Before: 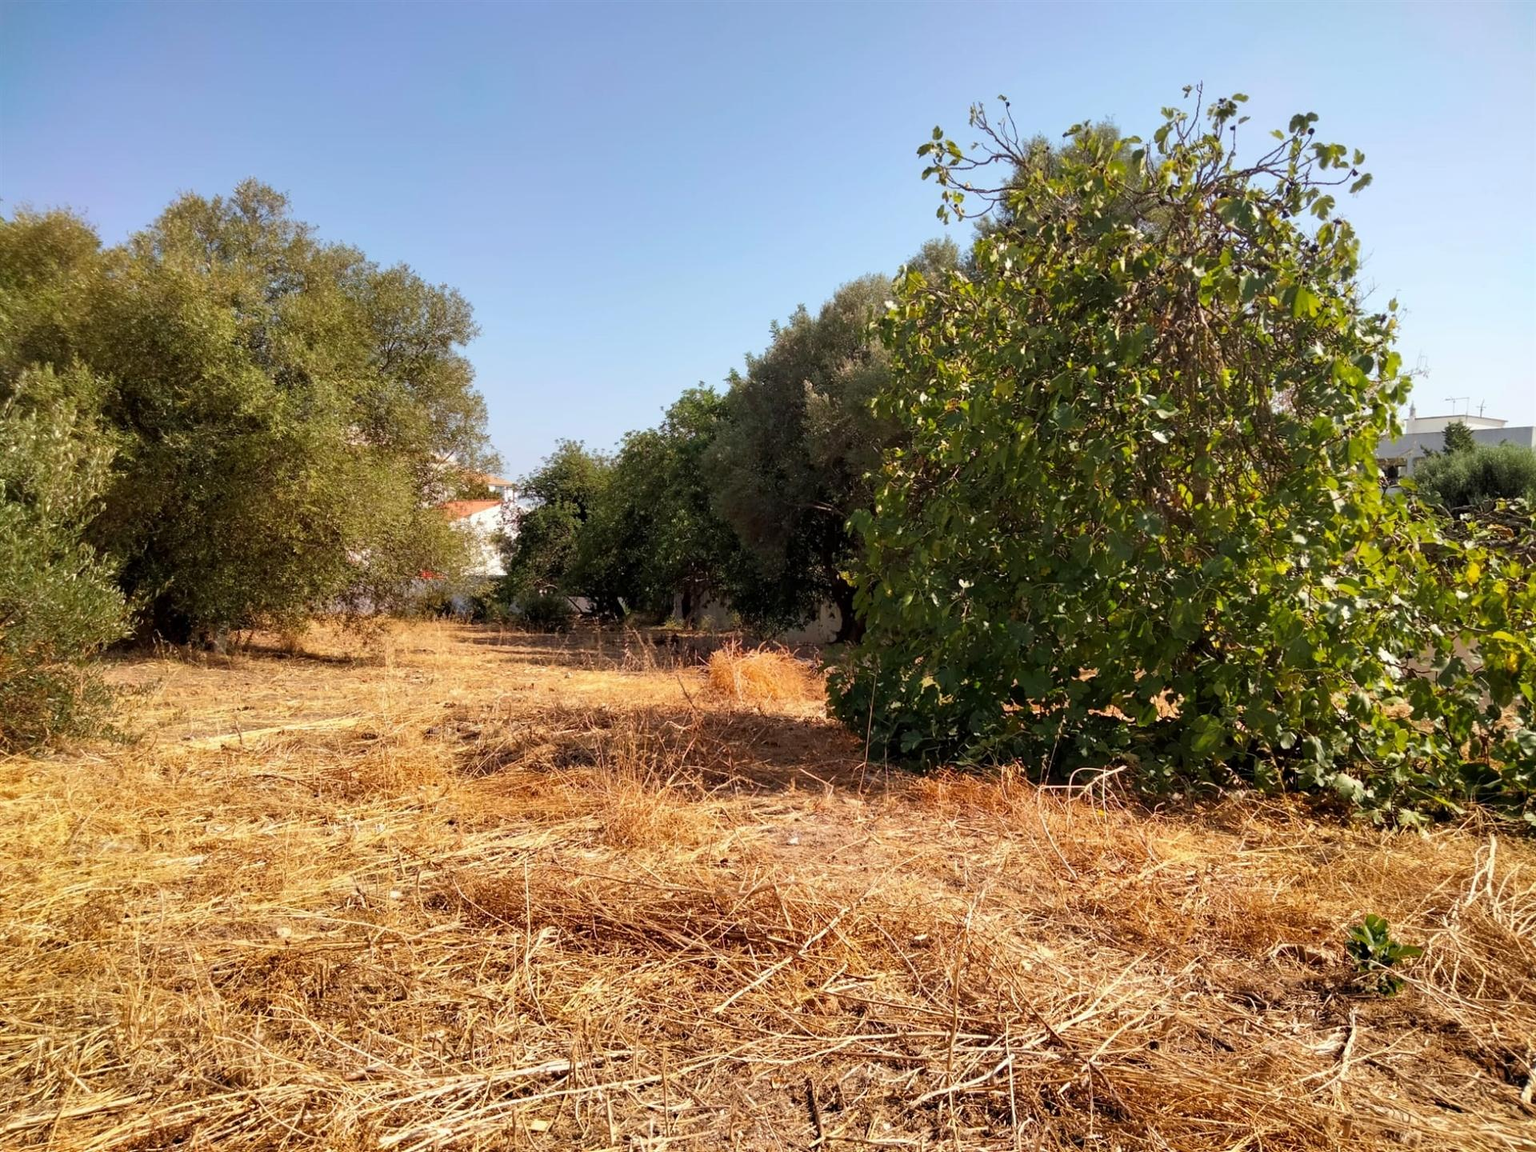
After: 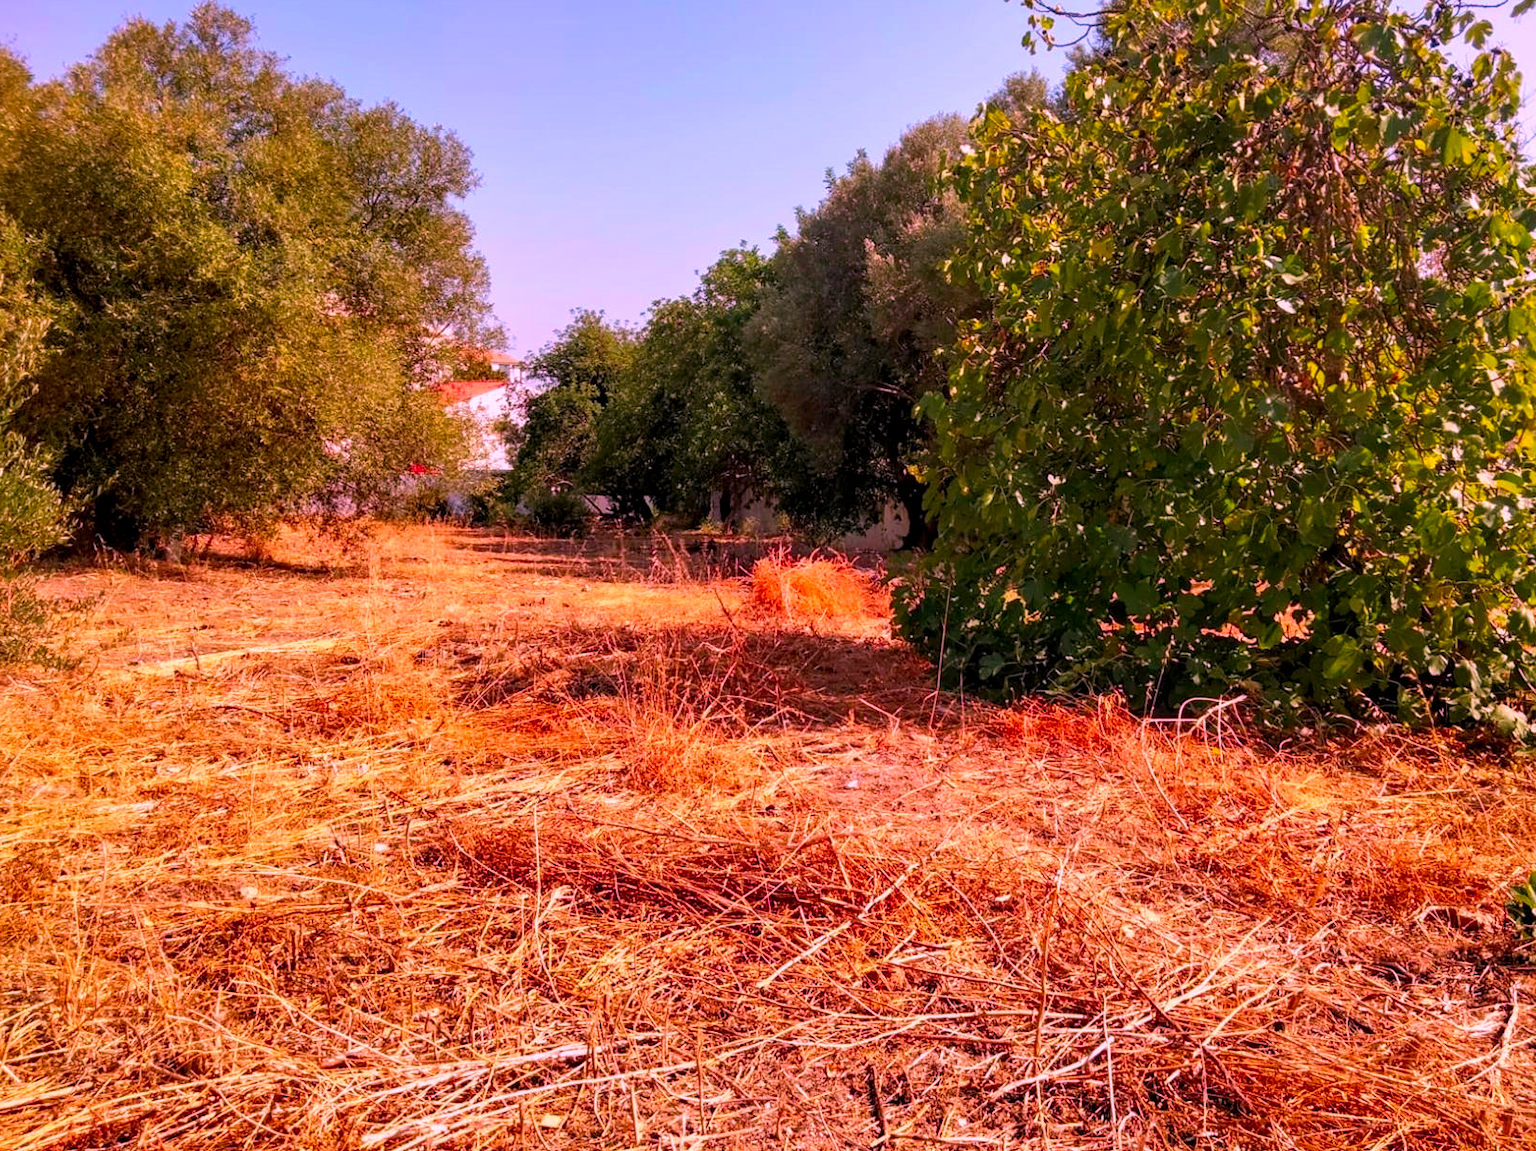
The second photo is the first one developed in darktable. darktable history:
crop and rotate: left 4.842%, top 15.51%, right 10.668%
color correction: highlights a* 19.5, highlights b* -11.53, saturation 1.69
local contrast: on, module defaults
